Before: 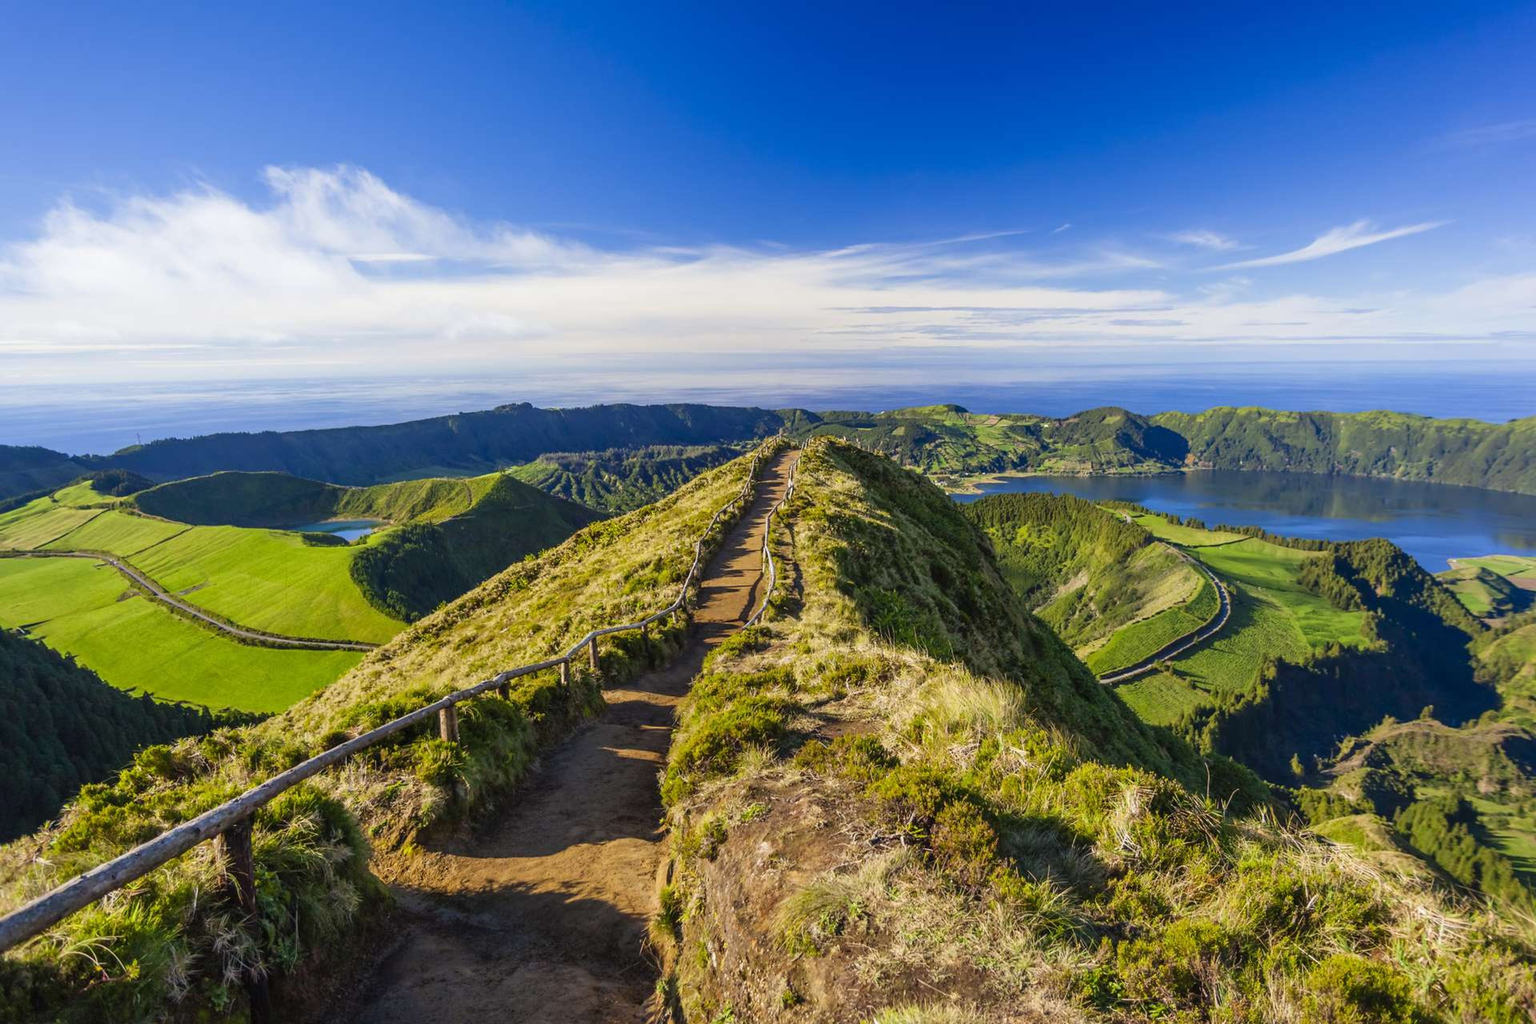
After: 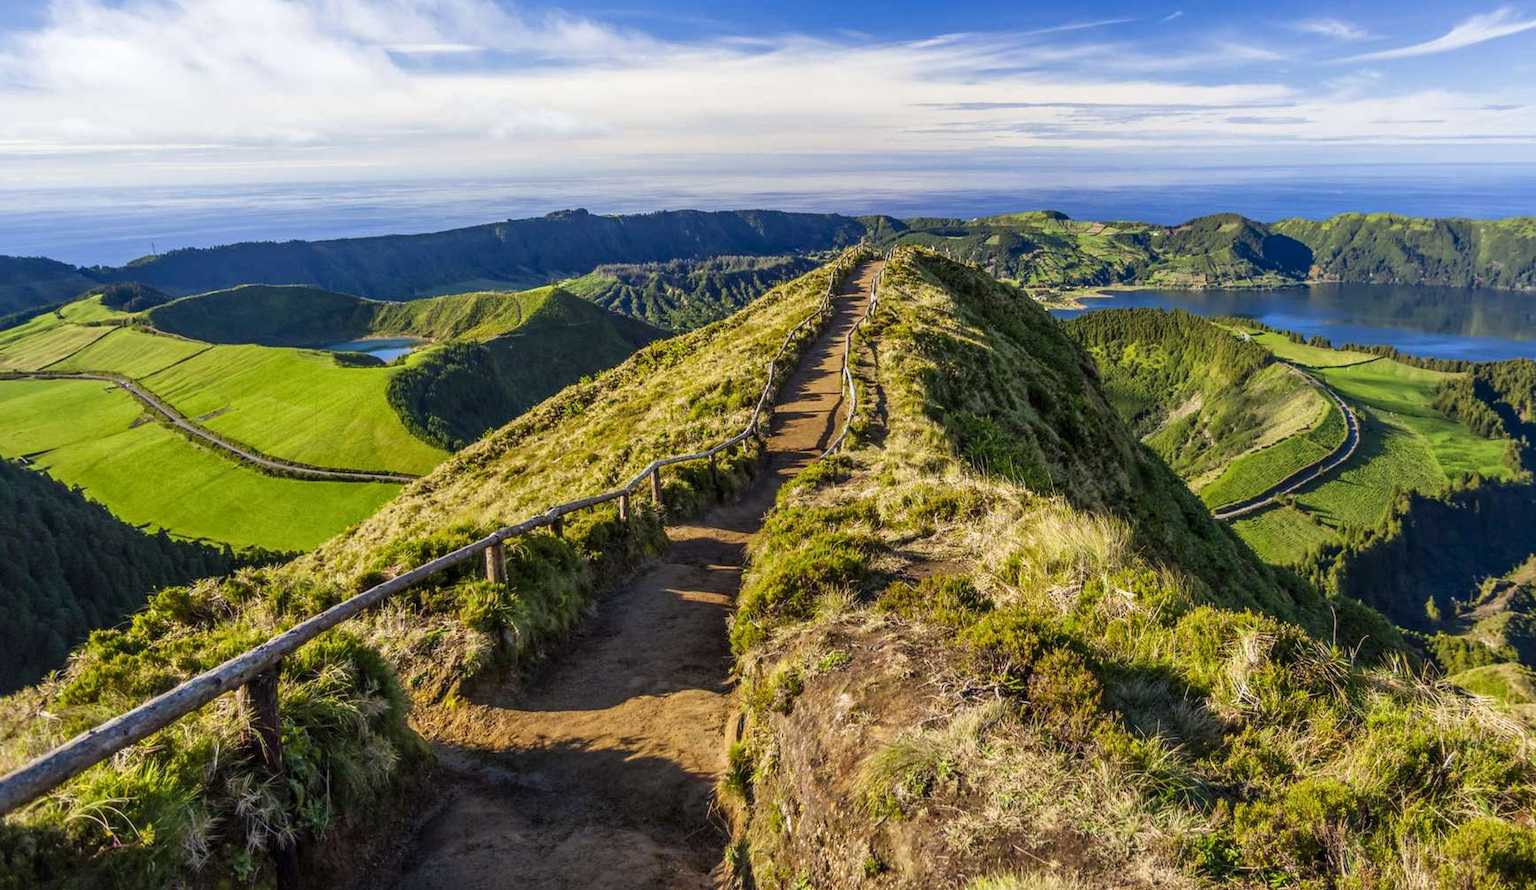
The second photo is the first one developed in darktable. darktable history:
local contrast: on, module defaults
crop: top 20.916%, right 9.437%, bottom 0.316%
